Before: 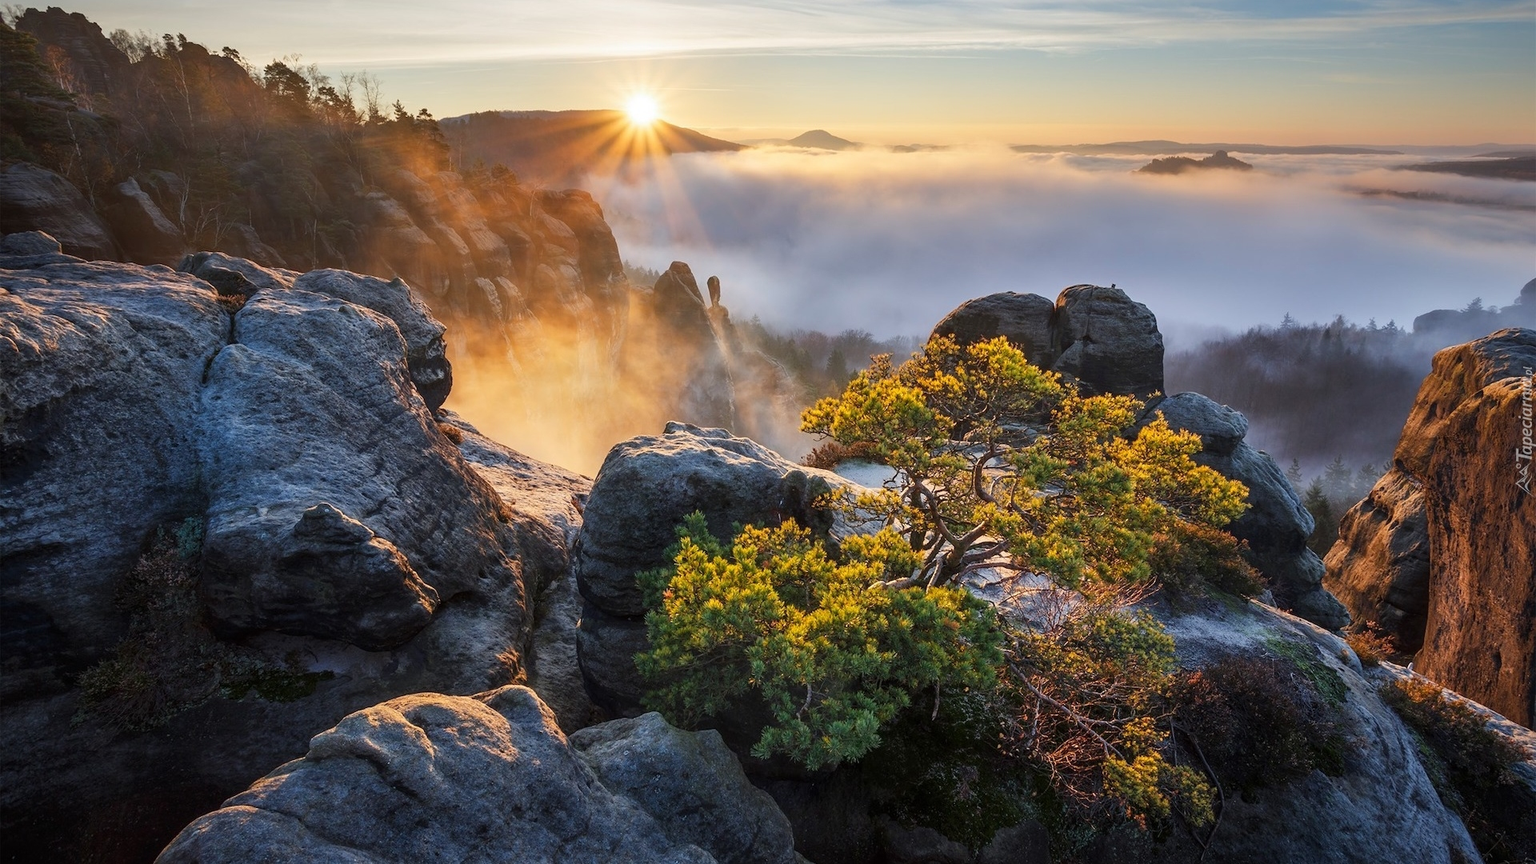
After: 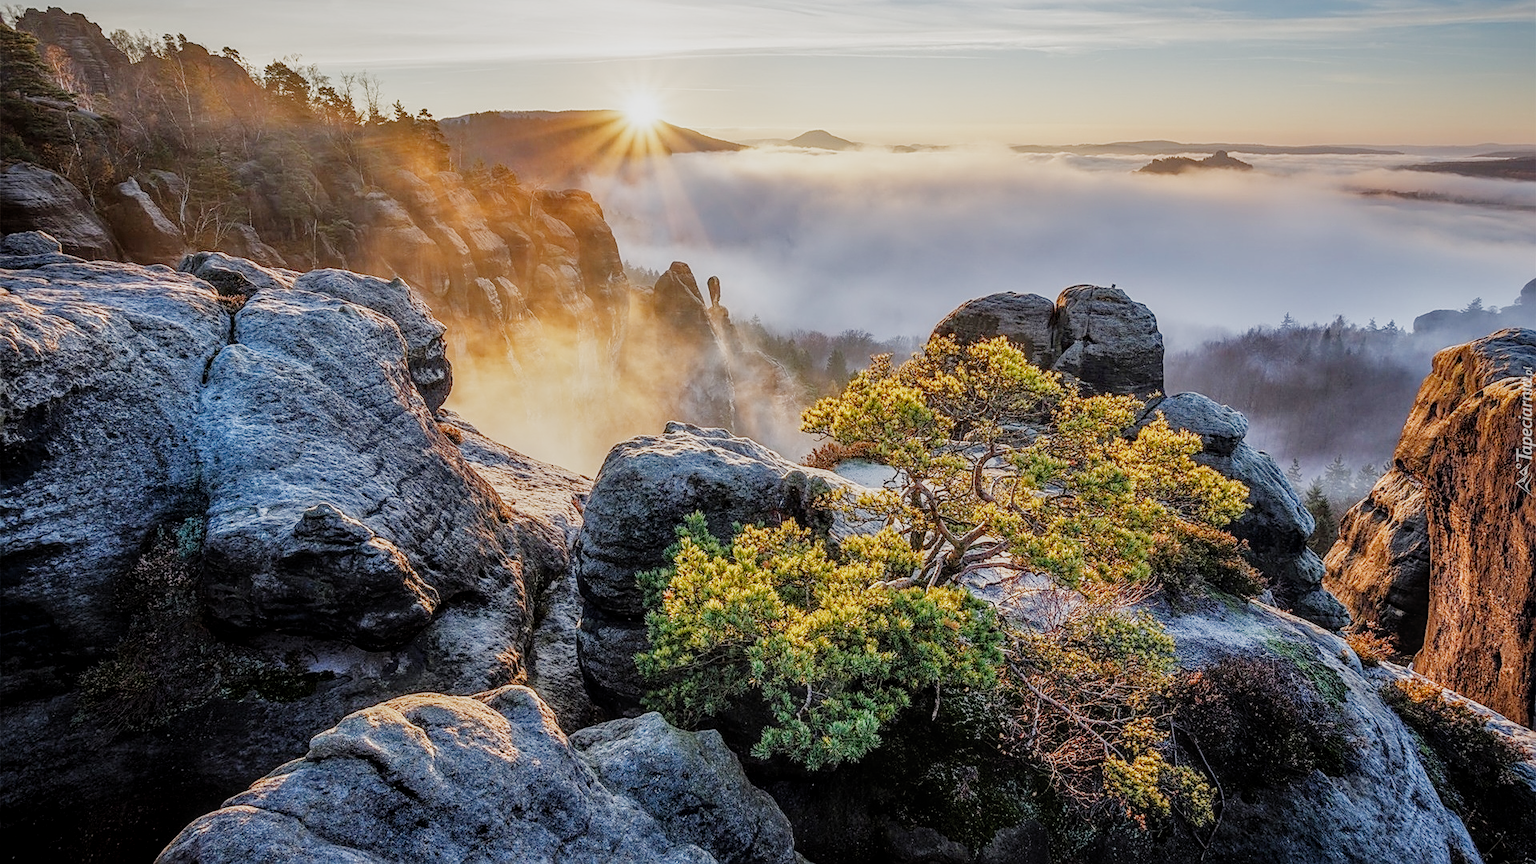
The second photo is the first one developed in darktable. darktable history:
tone equalizer: -8 EV 0.009 EV, -7 EV -0.016 EV, -6 EV 0.031 EV, -5 EV 0.032 EV, -4 EV 0.306 EV, -3 EV 0.676 EV, -2 EV 0.567 EV, -1 EV 0.177 EV, +0 EV 0.015 EV
exposure: black level correction 0, exposure 0.5 EV, compensate highlight preservation false
filmic rgb: black relative exposure -7.65 EV, white relative exposure 4.56 EV, hardness 3.61, add noise in highlights 0.001, preserve chrominance no, color science v3 (2019), use custom middle-gray values true, iterations of high-quality reconstruction 10, contrast in highlights soft
sharpen: on, module defaults
local contrast: highlights 0%, shadows 4%, detail 134%
